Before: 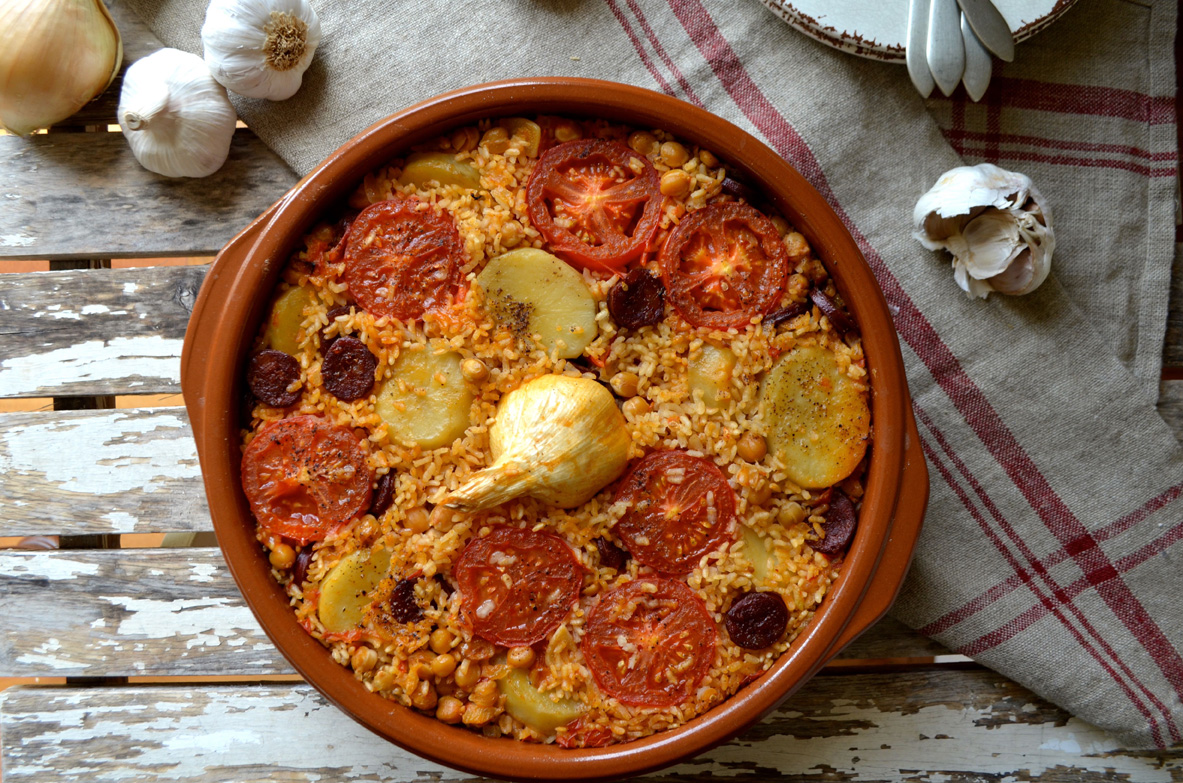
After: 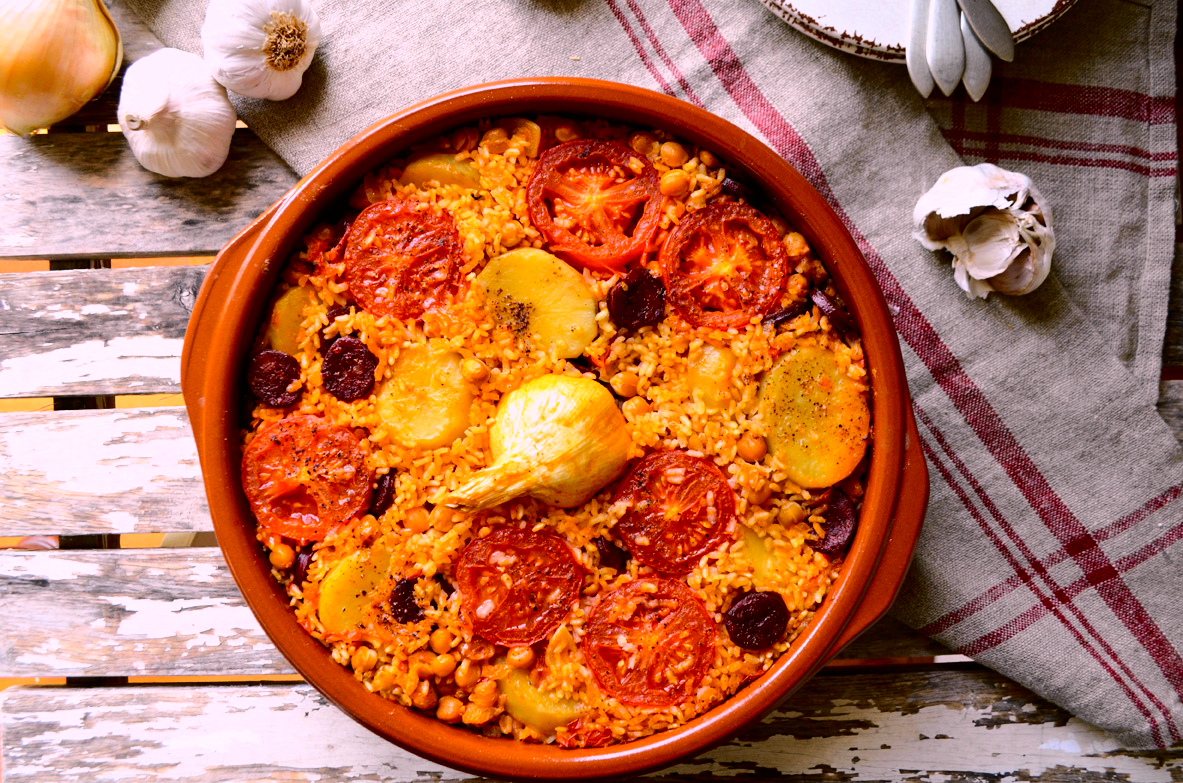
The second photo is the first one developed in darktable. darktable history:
tone curve: curves: ch0 [(0, 0) (0.136, 0.071) (0.346, 0.366) (0.489, 0.573) (0.66, 0.748) (0.858, 0.926) (1, 0.977)]; ch1 [(0, 0) (0.353, 0.344) (0.45, 0.46) (0.498, 0.498) (0.521, 0.512) (0.563, 0.559) (0.592, 0.605) (0.641, 0.673) (1, 1)]; ch2 [(0, 0) (0.333, 0.346) (0.375, 0.375) (0.424, 0.43) (0.476, 0.492) (0.502, 0.502) (0.524, 0.531) (0.579, 0.61) (0.612, 0.644) (0.641, 0.722) (1, 1)], color space Lab, independent channels, preserve colors none
white balance: red 1.188, blue 1.11
tone equalizer: on, module defaults
